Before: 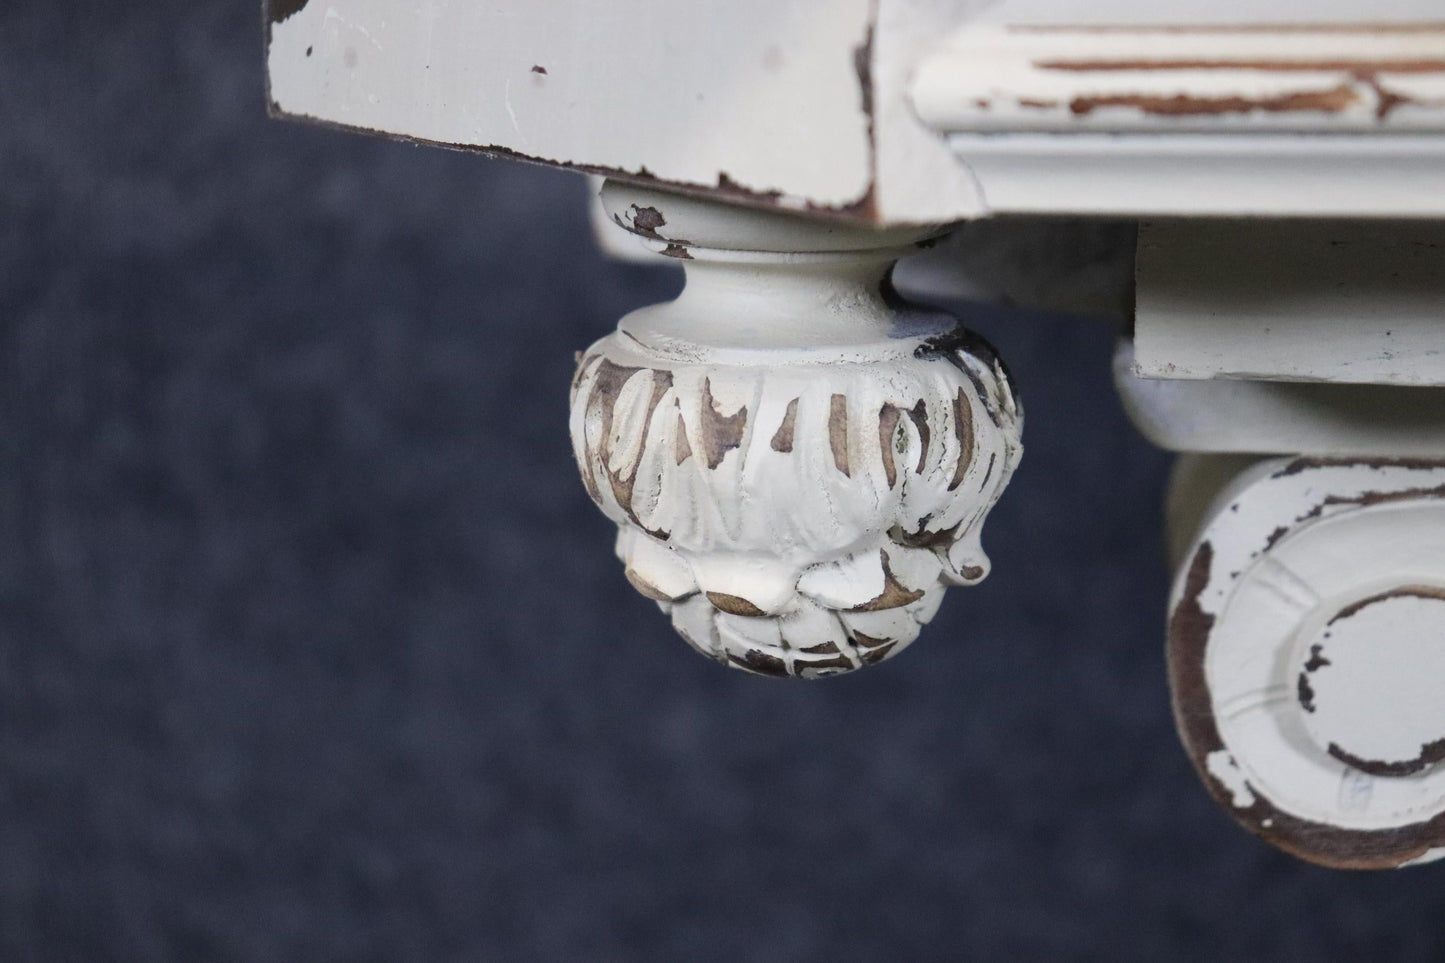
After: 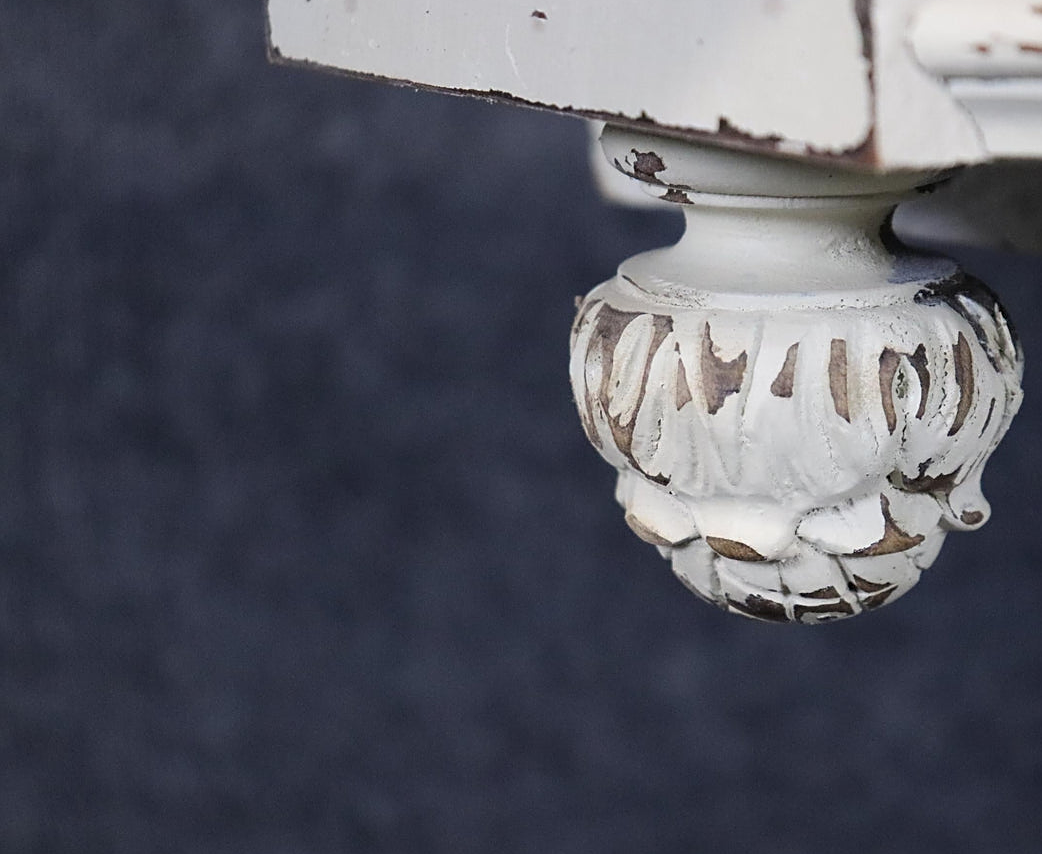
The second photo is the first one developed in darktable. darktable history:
crop: top 5.811%, right 27.871%, bottom 5.503%
sharpen: on, module defaults
